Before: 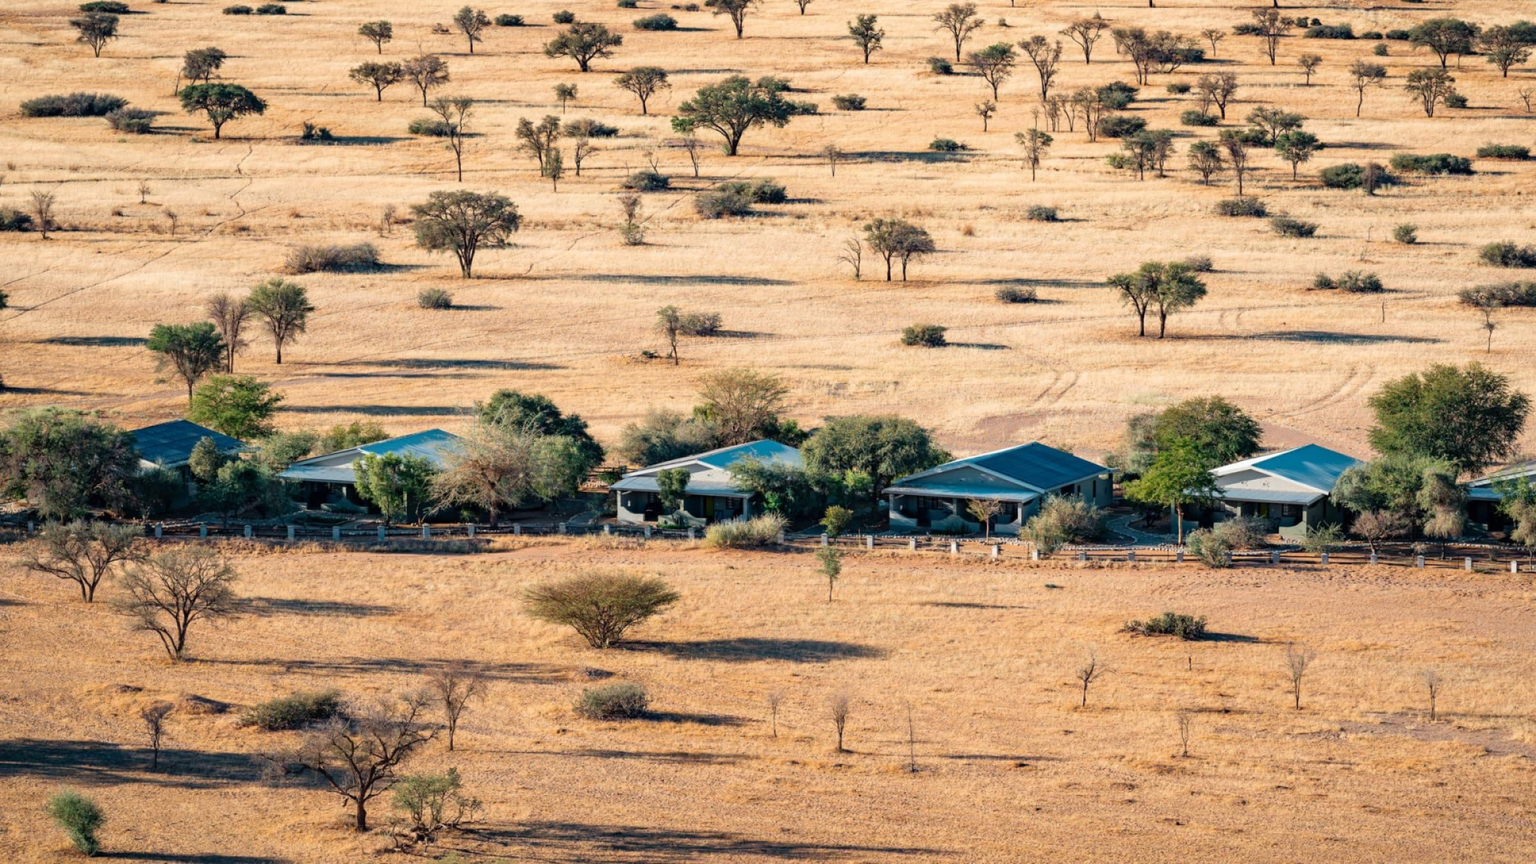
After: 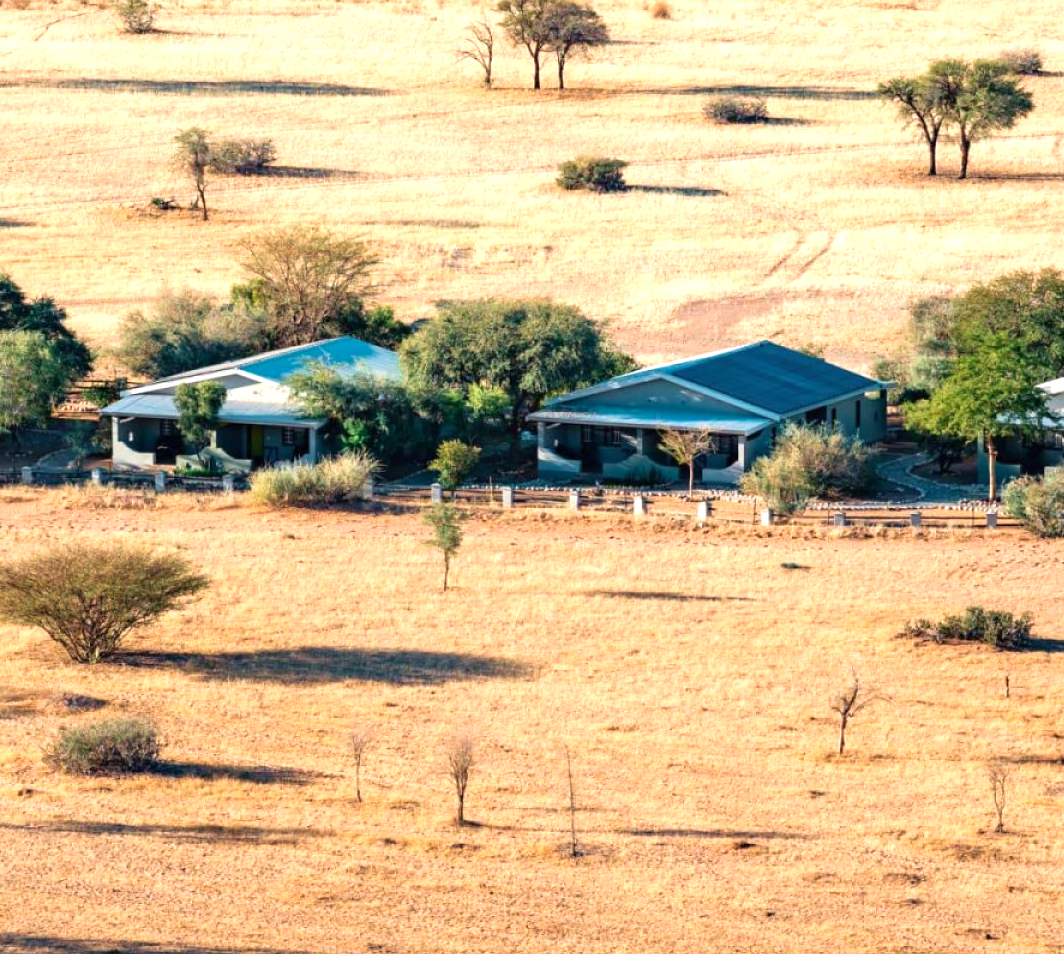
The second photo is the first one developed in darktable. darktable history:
exposure: black level correction 0, exposure 0.596 EV, compensate highlight preservation false
velvia: on, module defaults
crop: left 35.538%, top 25.945%, right 20.127%, bottom 3.384%
